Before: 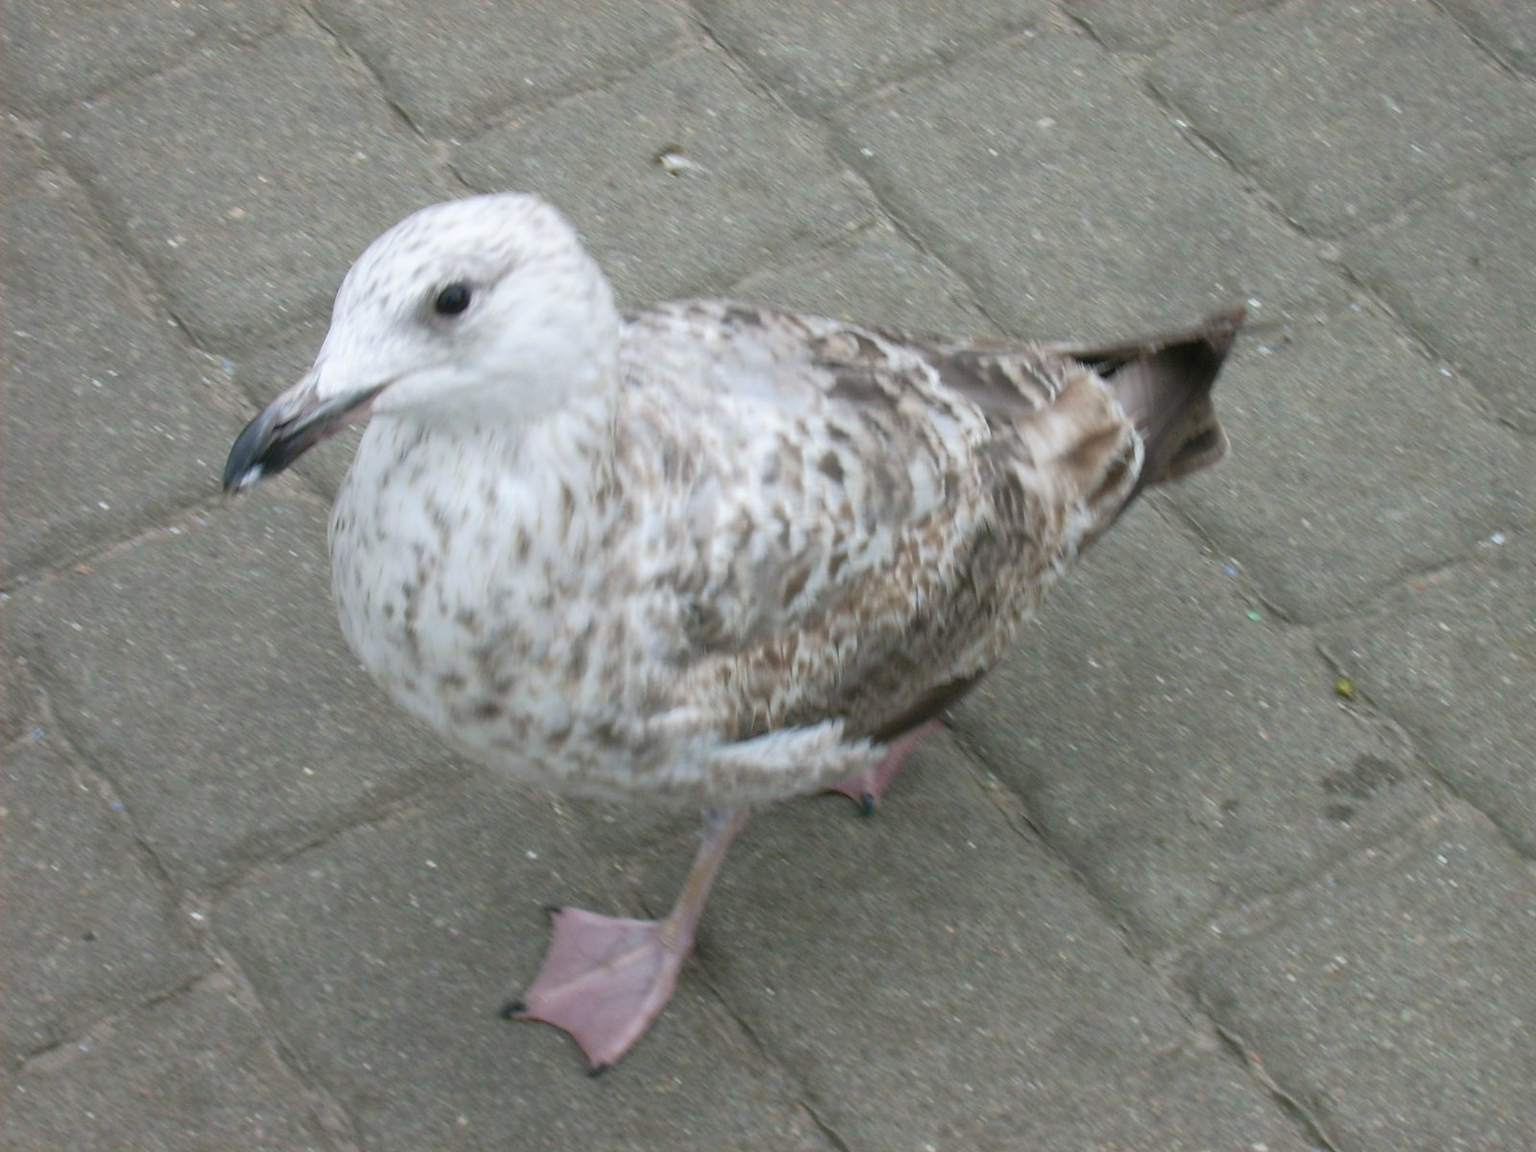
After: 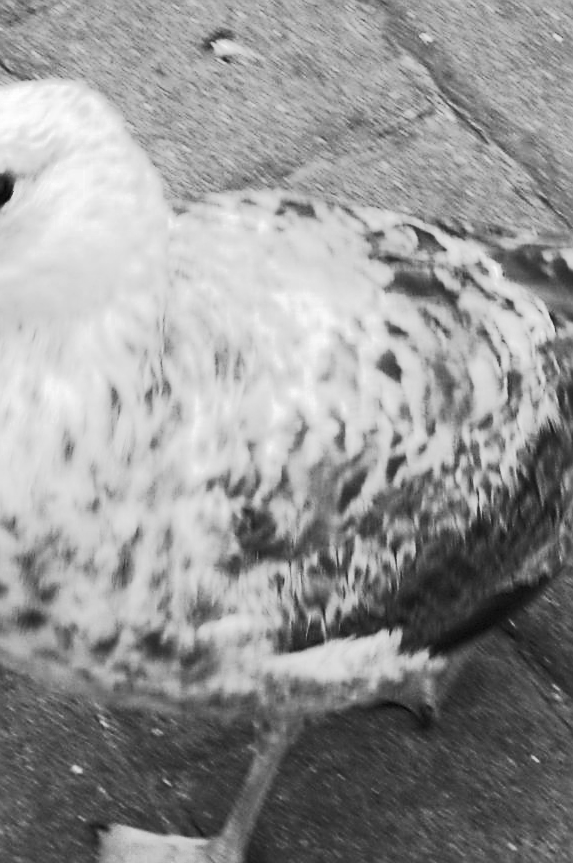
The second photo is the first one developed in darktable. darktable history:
tone curve: curves: ch0 [(0, 0) (0.003, 0.002) (0.011, 0.004) (0.025, 0.005) (0.044, 0.009) (0.069, 0.013) (0.1, 0.017) (0.136, 0.036) (0.177, 0.066) (0.224, 0.102) (0.277, 0.143) (0.335, 0.197) (0.399, 0.268) (0.468, 0.389) (0.543, 0.549) (0.623, 0.714) (0.709, 0.801) (0.801, 0.854) (0.898, 0.9) (1, 1)], preserve colors none
color balance rgb: perceptual saturation grading › global saturation 20%, perceptual saturation grading › highlights -49.433%, perceptual saturation grading › shadows 24.959%
crop and rotate: left 29.878%, top 10.165%, right 34.27%, bottom 17.881%
sharpen: on, module defaults
color zones: curves: ch0 [(0, 0.613) (0.01, 0.613) (0.245, 0.448) (0.498, 0.529) (0.642, 0.665) (0.879, 0.777) (0.99, 0.613)]; ch1 [(0, 0) (0.143, 0) (0.286, 0) (0.429, 0) (0.571, 0) (0.714, 0) (0.857, 0)]
